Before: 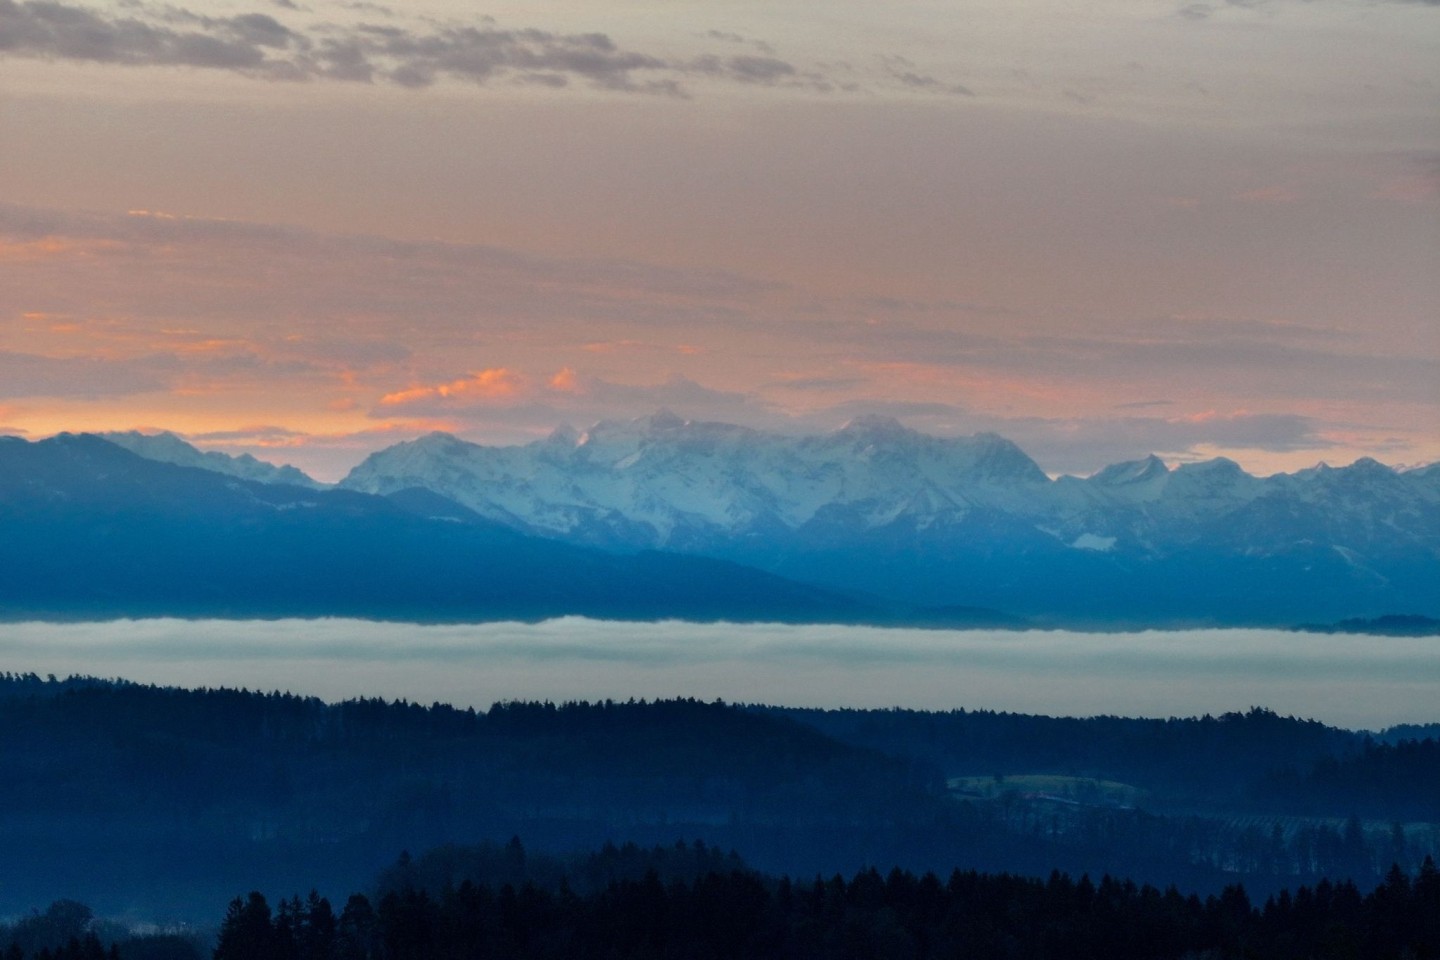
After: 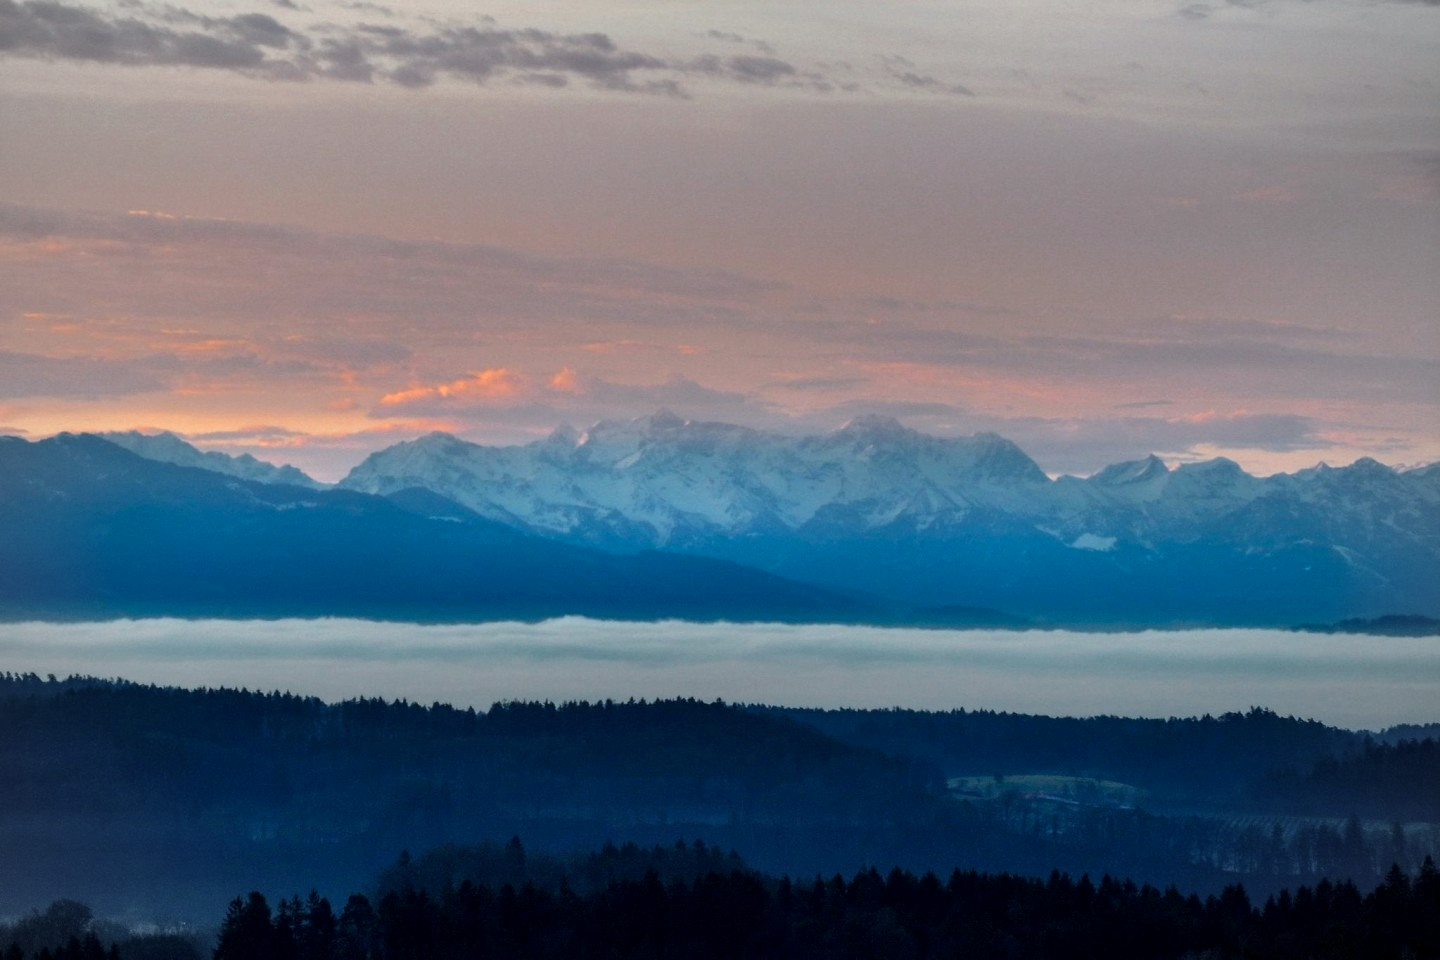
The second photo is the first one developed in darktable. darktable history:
color correction: highlights a* -0.137, highlights b* -5.91, shadows a* -0.137, shadows b* -0.137
exposure: compensate highlight preservation false
local contrast: on, module defaults
vignetting: brightness -0.167
